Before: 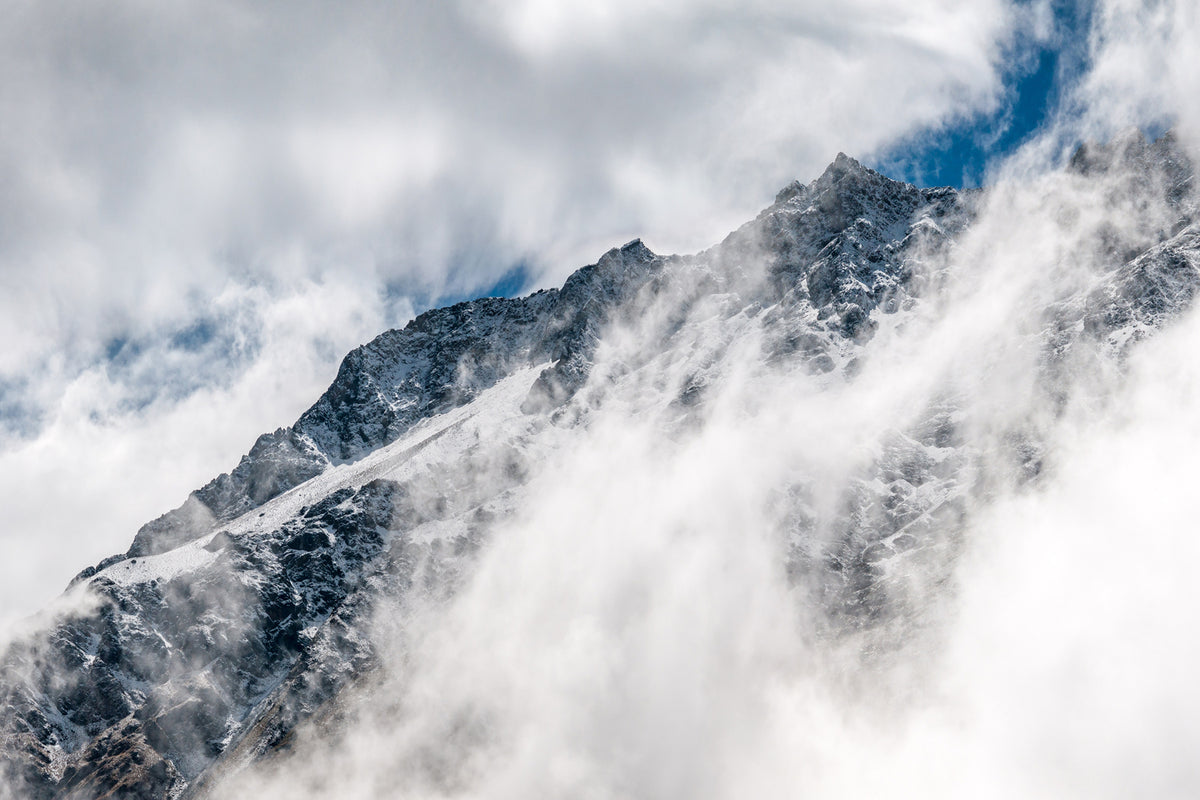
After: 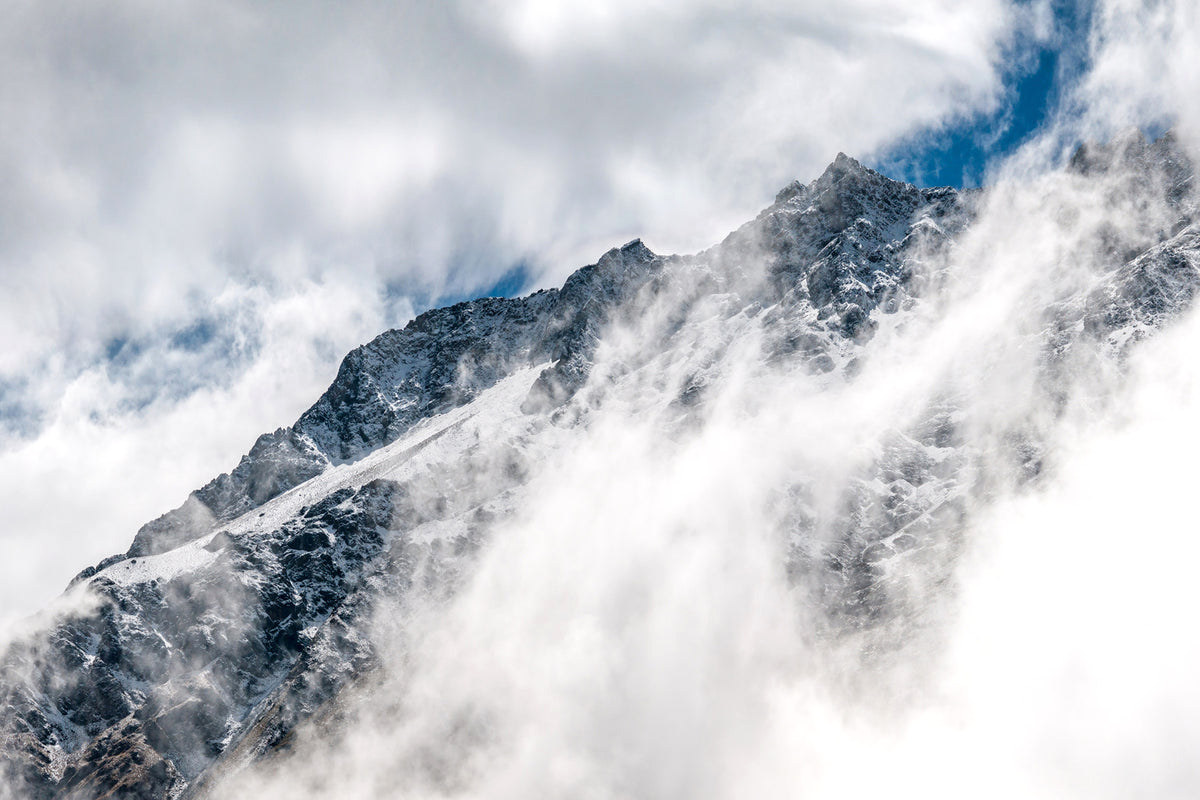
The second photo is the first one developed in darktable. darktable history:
exposure: exposure 0.134 EV, compensate highlight preservation false
